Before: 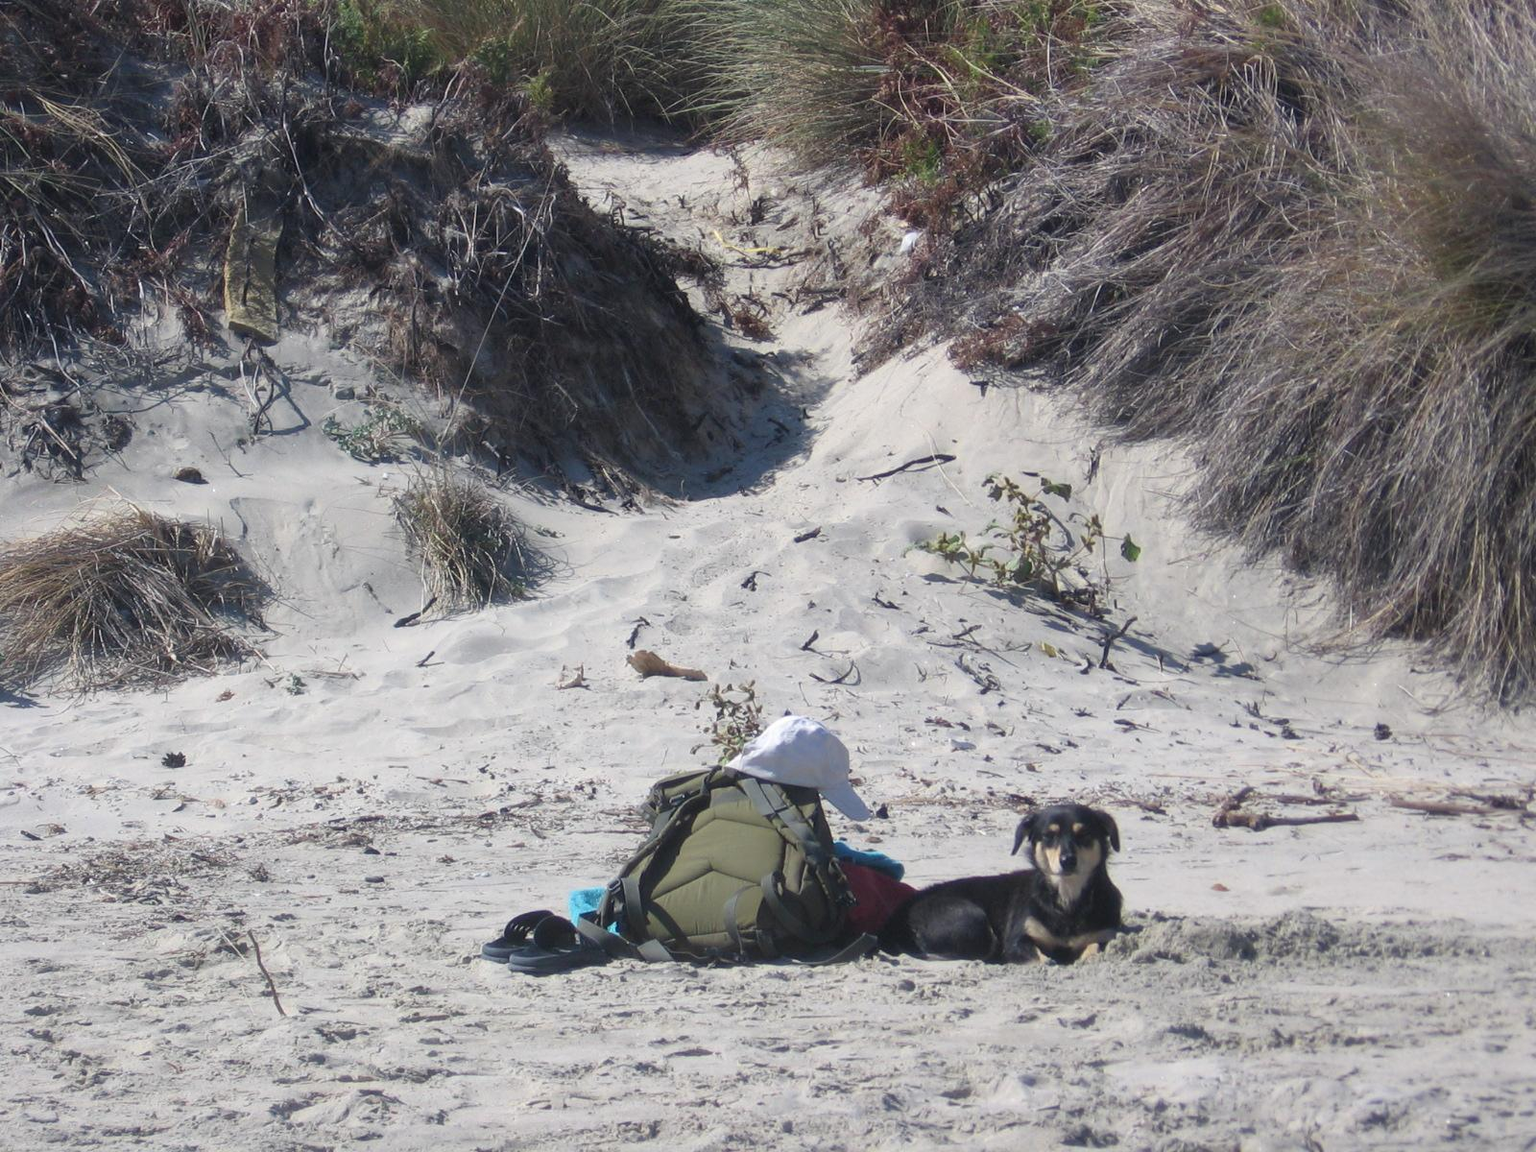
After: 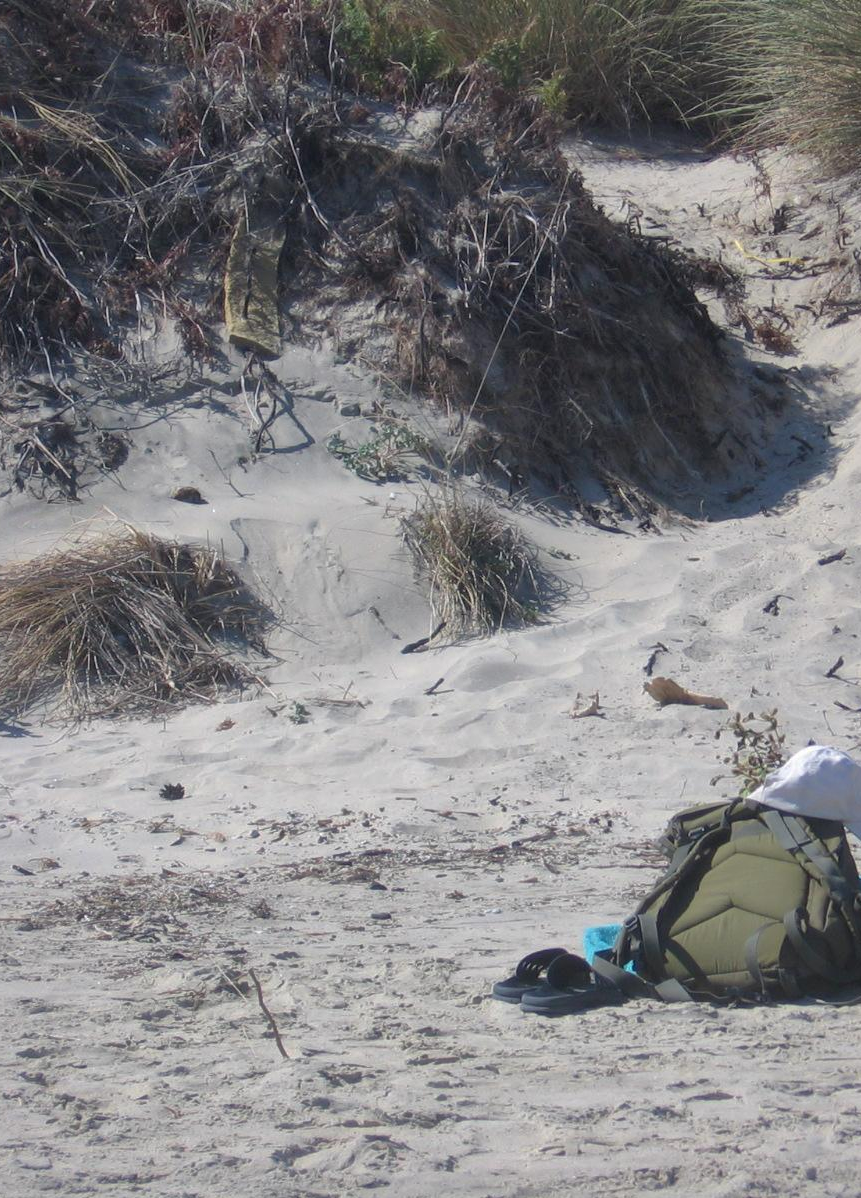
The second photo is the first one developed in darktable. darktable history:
crop: left 0.587%, right 45.588%, bottom 0.086%
shadows and highlights: shadows 30
